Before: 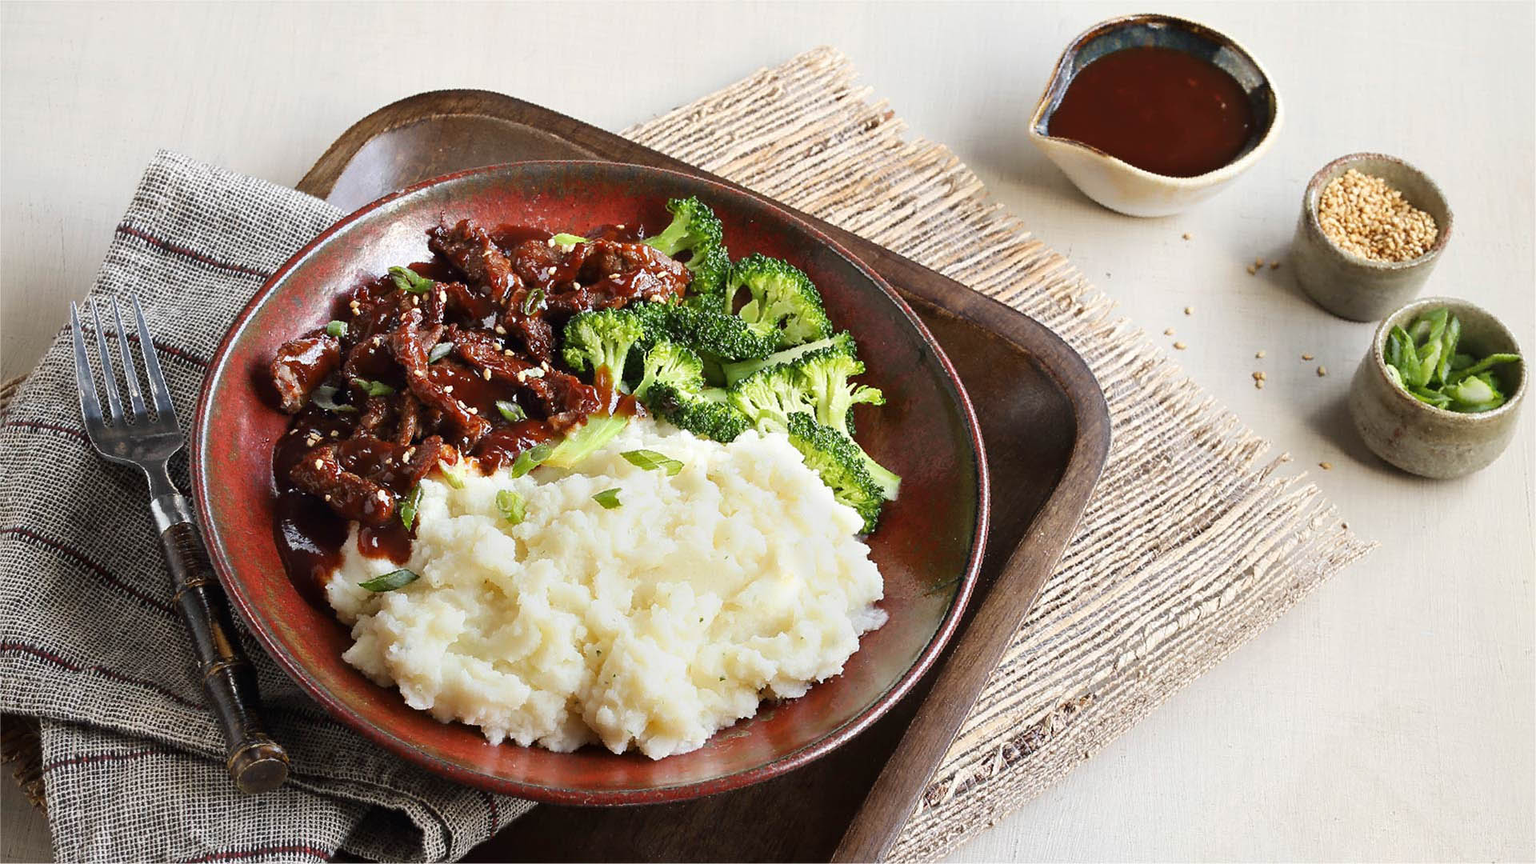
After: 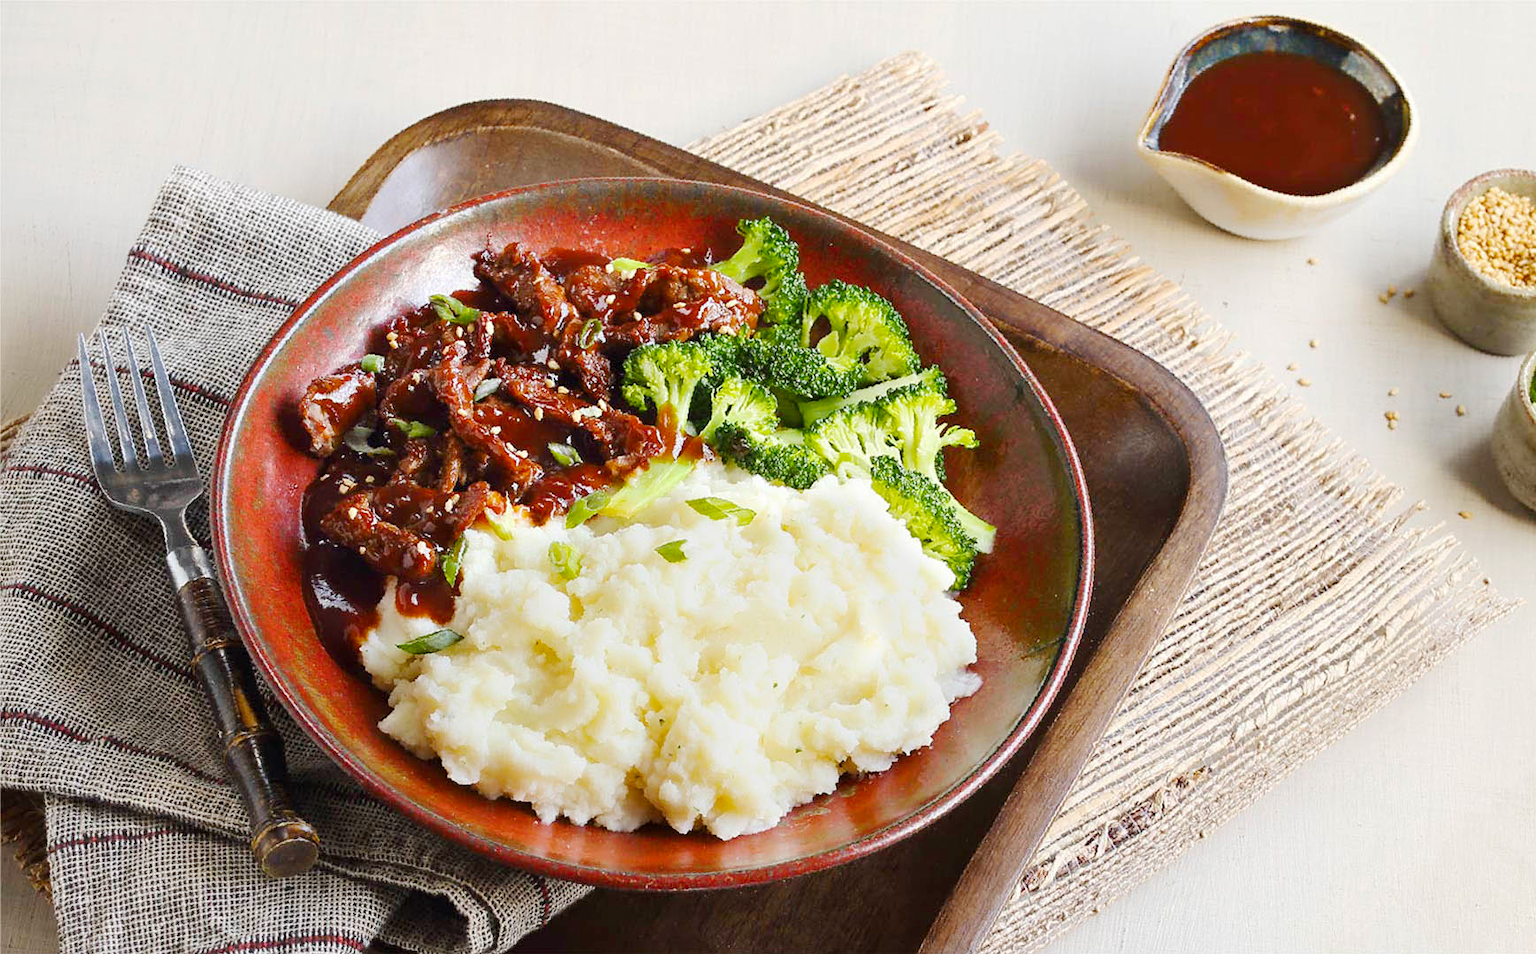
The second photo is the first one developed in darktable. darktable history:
crop: right 9.509%, bottom 0.031%
color balance rgb: perceptual saturation grading › global saturation 20%, global vibrance 20%
base curve: curves: ch0 [(0, 0) (0.158, 0.273) (0.879, 0.895) (1, 1)], preserve colors none
